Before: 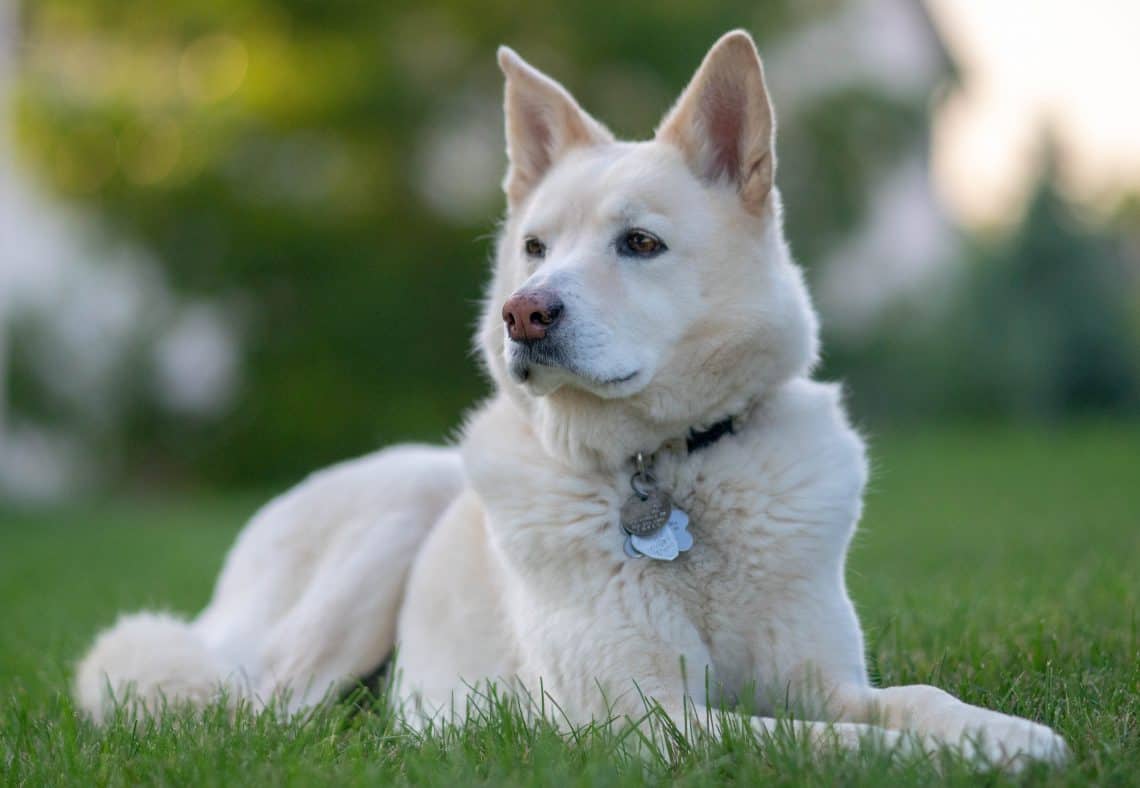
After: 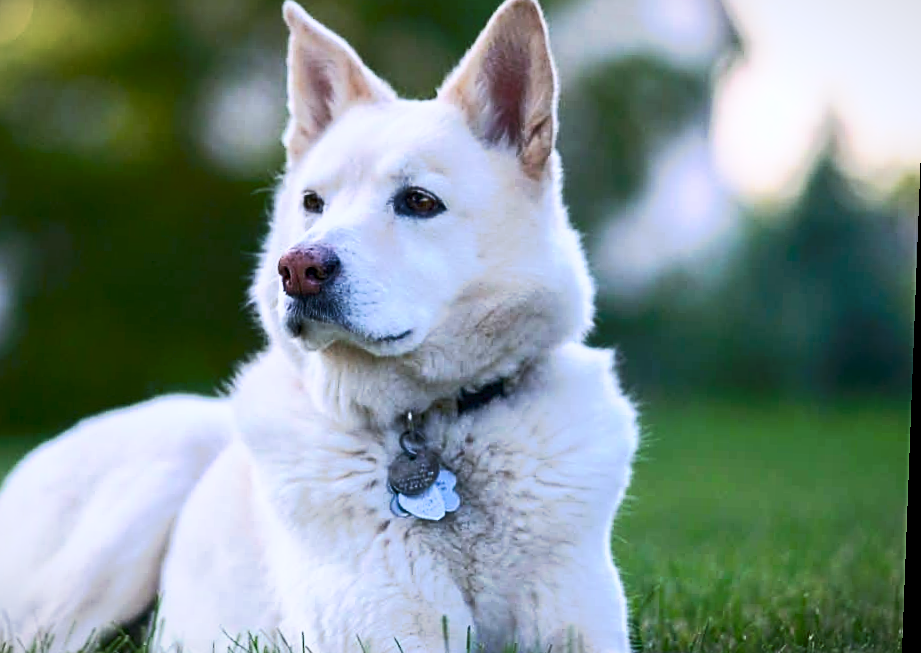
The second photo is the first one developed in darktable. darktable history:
rotate and perspective: rotation 2.17°, automatic cropping off
vignetting: fall-off start 100%, brightness -0.282, width/height ratio 1.31
tone curve: curves: ch0 [(0, 0) (0.003, 0.024) (0.011, 0.029) (0.025, 0.044) (0.044, 0.072) (0.069, 0.104) (0.1, 0.131) (0.136, 0.159) (0.177, 0.191) (0.224, 0.245) (0.277, 0.298) (0.335, 0.354) (0.399, 0.428) (0.468, 0.503) (0.543, 0.596) (0.623, 0.684) (0.709, 0.781) (0.801, 0.843) (0.898, 0.946) (1, 1)], preserve colors none
crop and rotate: left 20.74%, top 7.912%, right 0.375%, bottom 13.378%
sharpen: on, module defaults
color balance rgb: perceptual saturation grading › global saturation 20%, global vibrance 20%
white balance: red 0.967, blue 1.119, emerald 0.756
contrast brightness saturation: contrast 0.28
